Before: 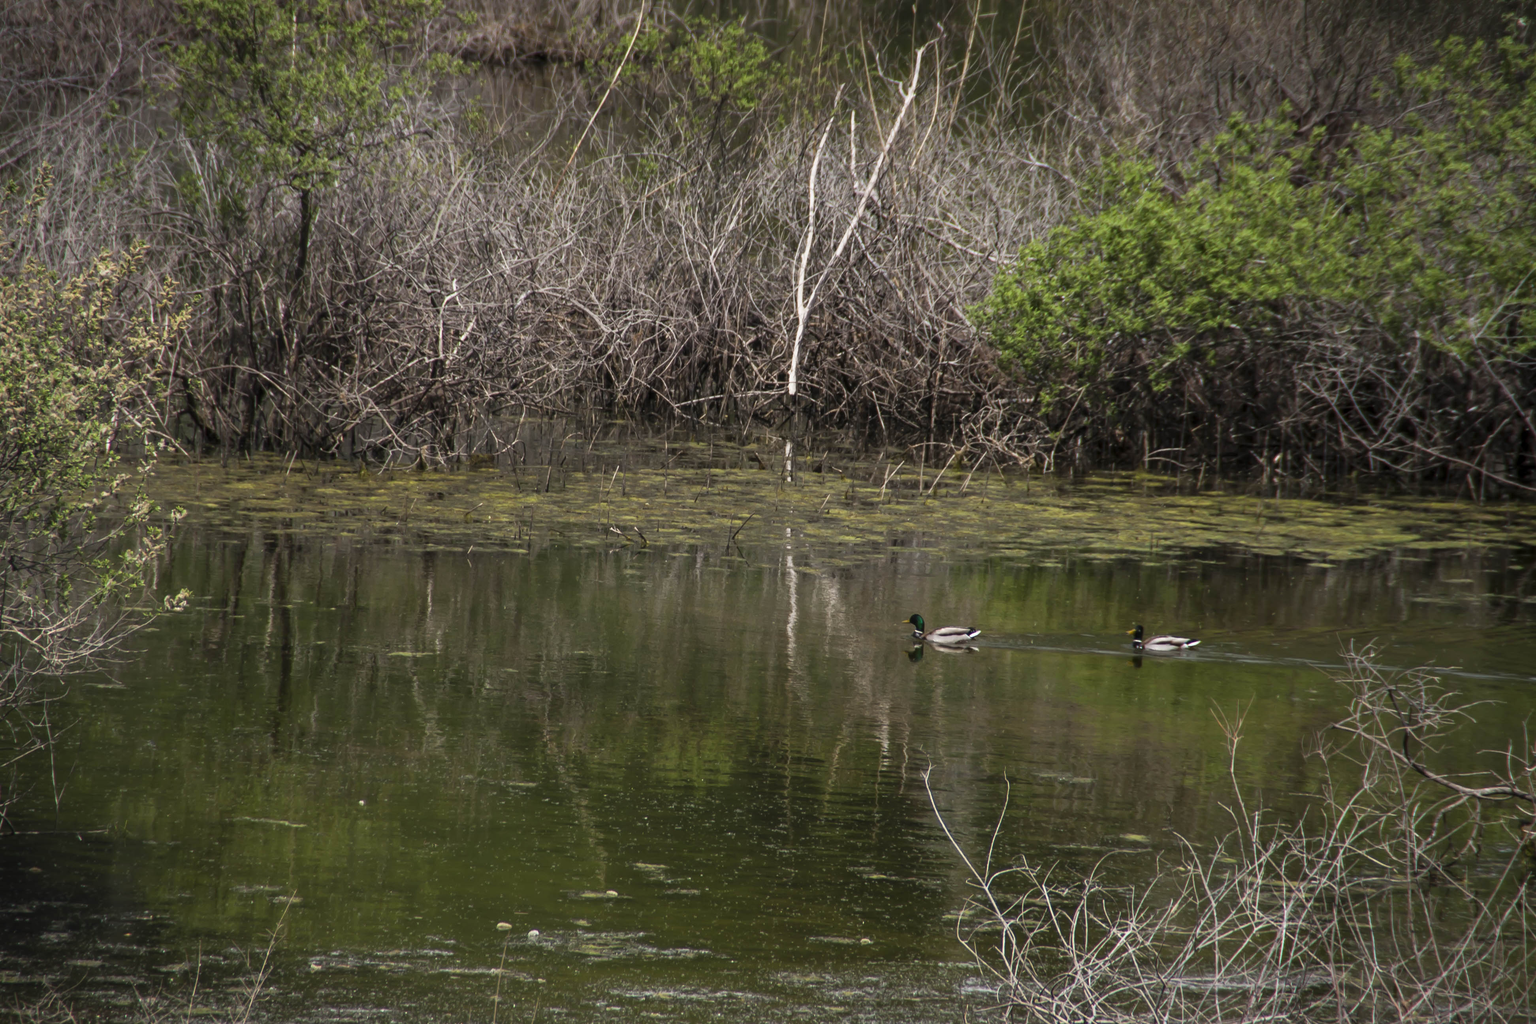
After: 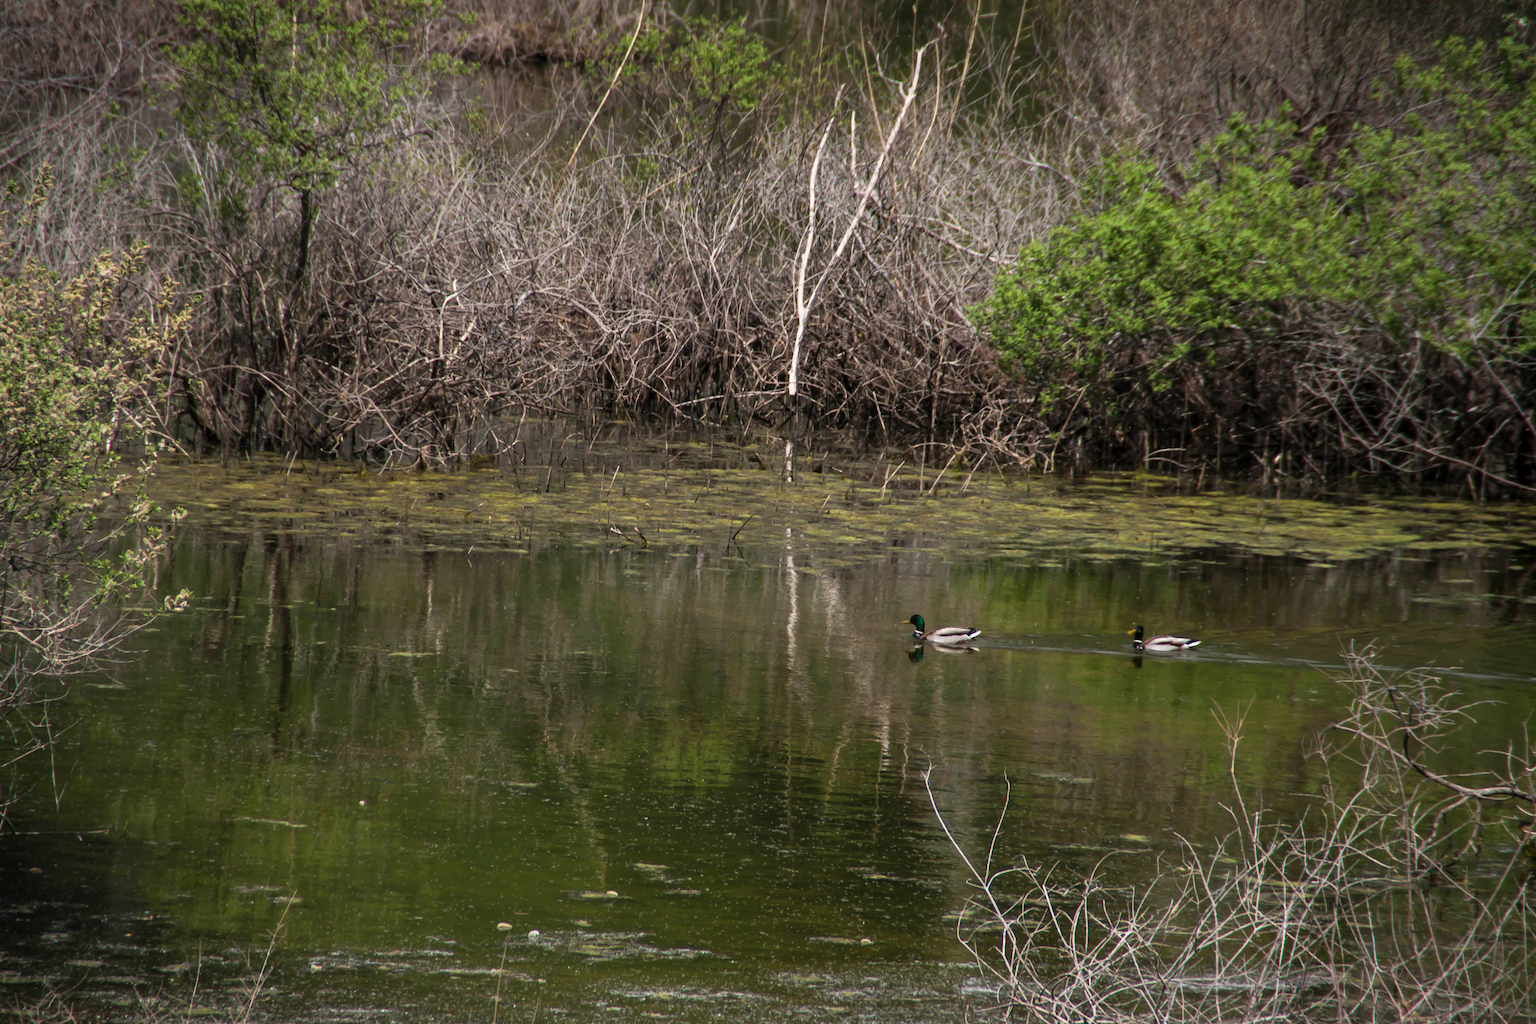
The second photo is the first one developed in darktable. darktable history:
exposure: exposure 0.085 EV, compensate highlight preservation false
